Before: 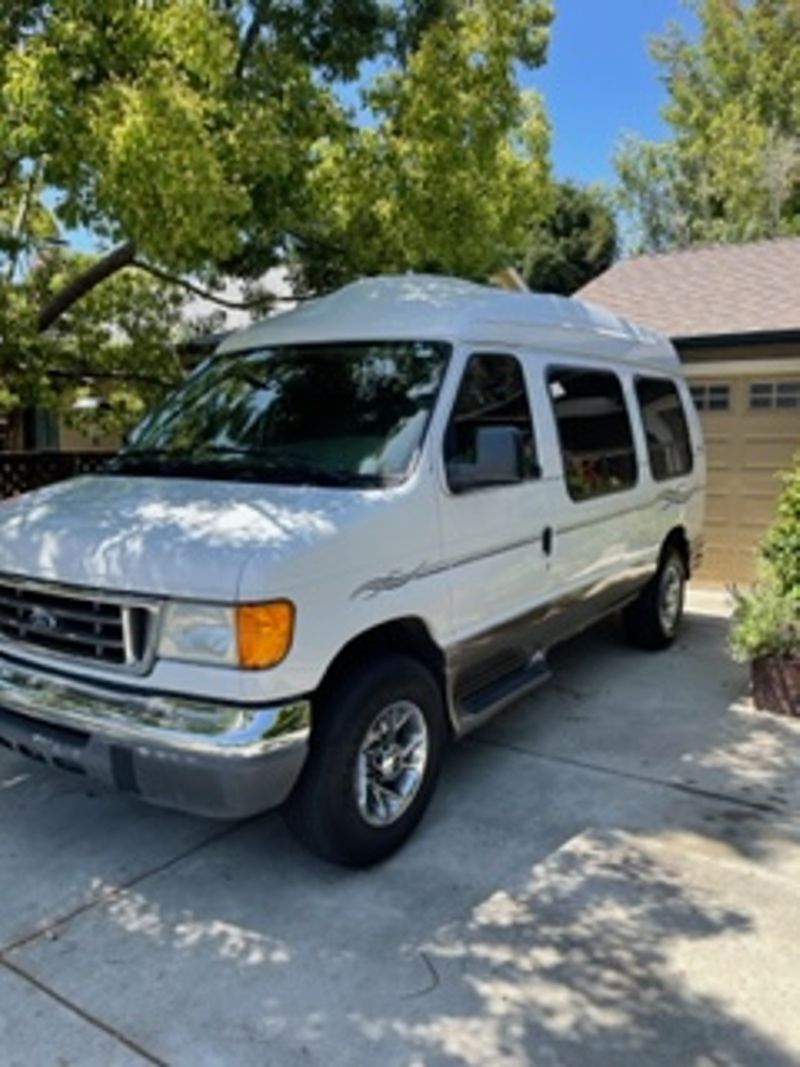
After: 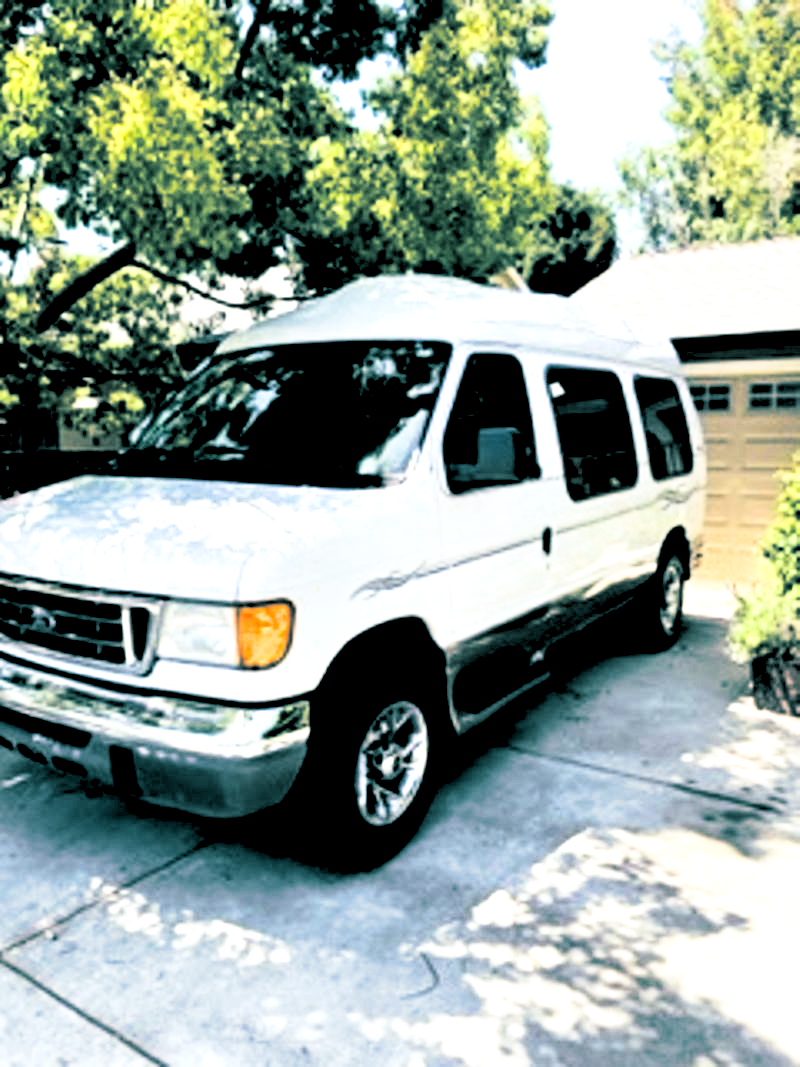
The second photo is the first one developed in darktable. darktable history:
split-toning: shadows › hue 186.43°, highlights › hue 49.29°, compress 30.29%
rgb curve: curves: ch0 [(0, 0) (0.21, 0.15) (0.24, 0.21) (0.5, 0.75) (0.75, 0.96) (0.89, 0.99) (1, 1)]; ch1 [(0, 0.02) (0.21, 0.13) (0.25, 0.2) (0.5, 0.67) (0.75, 0.9) (0.89, 0.97) (1, 1)]; ch2 [(0, 0.02) (0.21, 0.13) (0.25, 0.2) (0.5, 0.67) (0.75, 0.9) (0.89, 0.97) (1, 1)], compensate middle gray true
local contrast: highlights 100%, shadows 100%, detail 120%, midtone range 0.2
rgb levels: levels [[0.013, 0.434, 0.89], [0, 0.5, 1], [0, 0.5, 1]]
